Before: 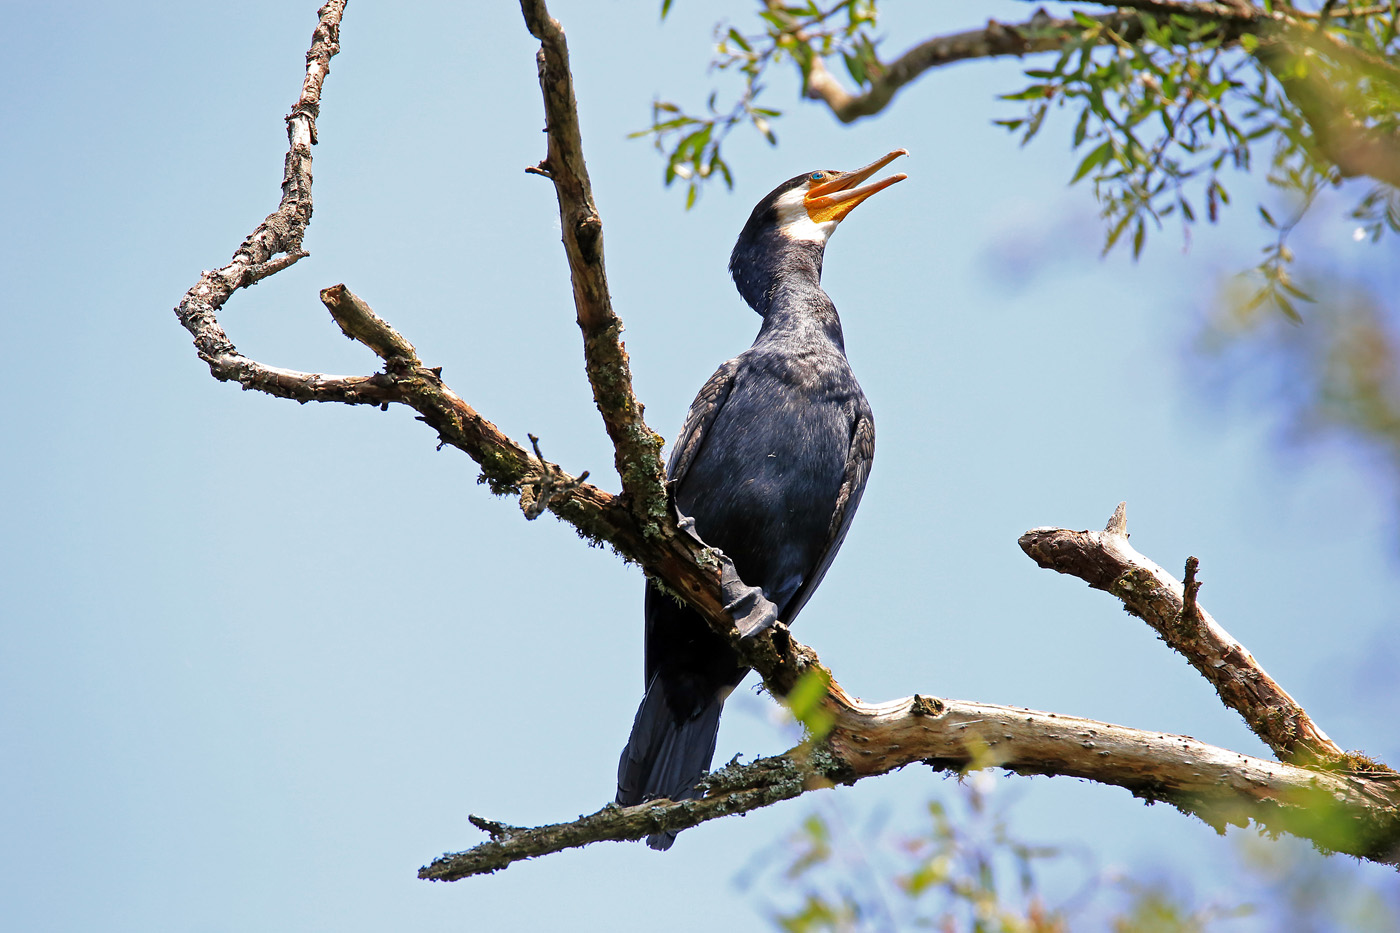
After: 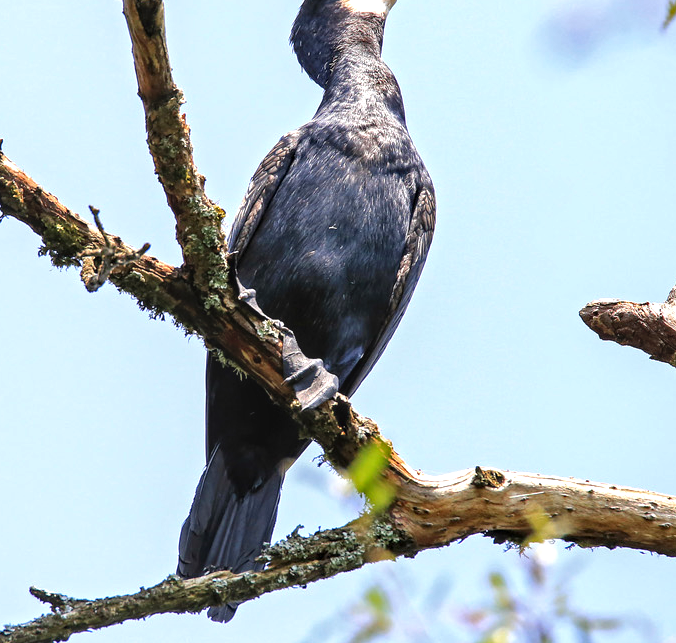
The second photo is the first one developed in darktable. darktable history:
exposure: black level correction 0.001, exposure 0.498 EV, compensate highlight preservation false
crop: left 31.368%, top 24.497%, right 20.282%, bottom 6.507%
local contrast: on, module defaults
